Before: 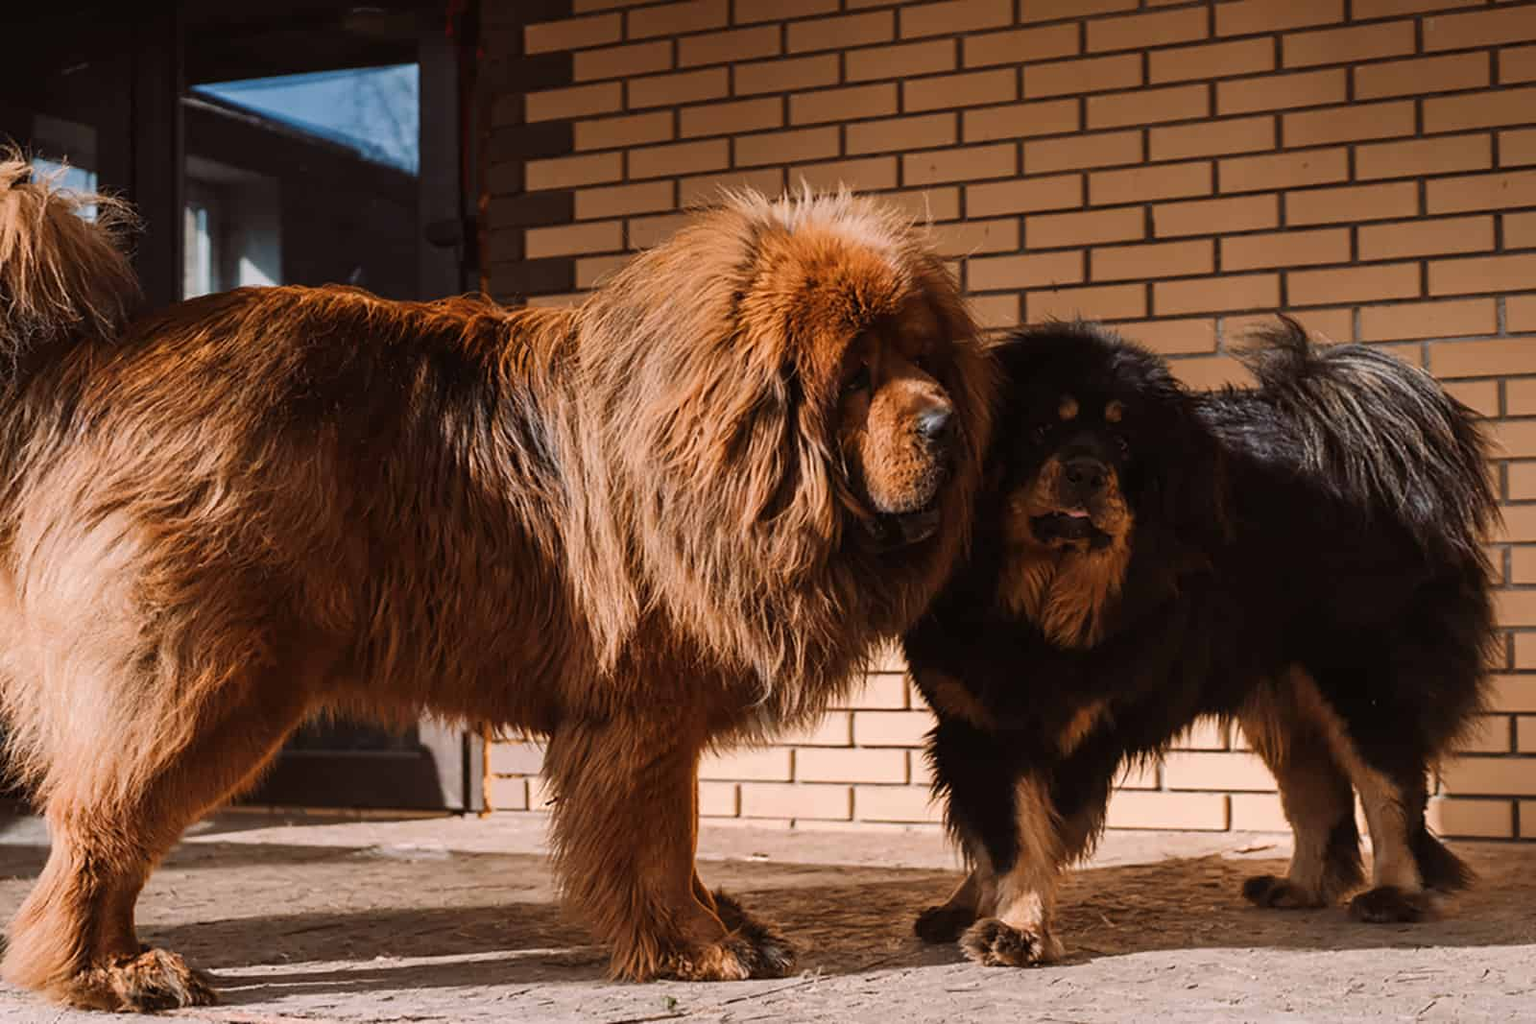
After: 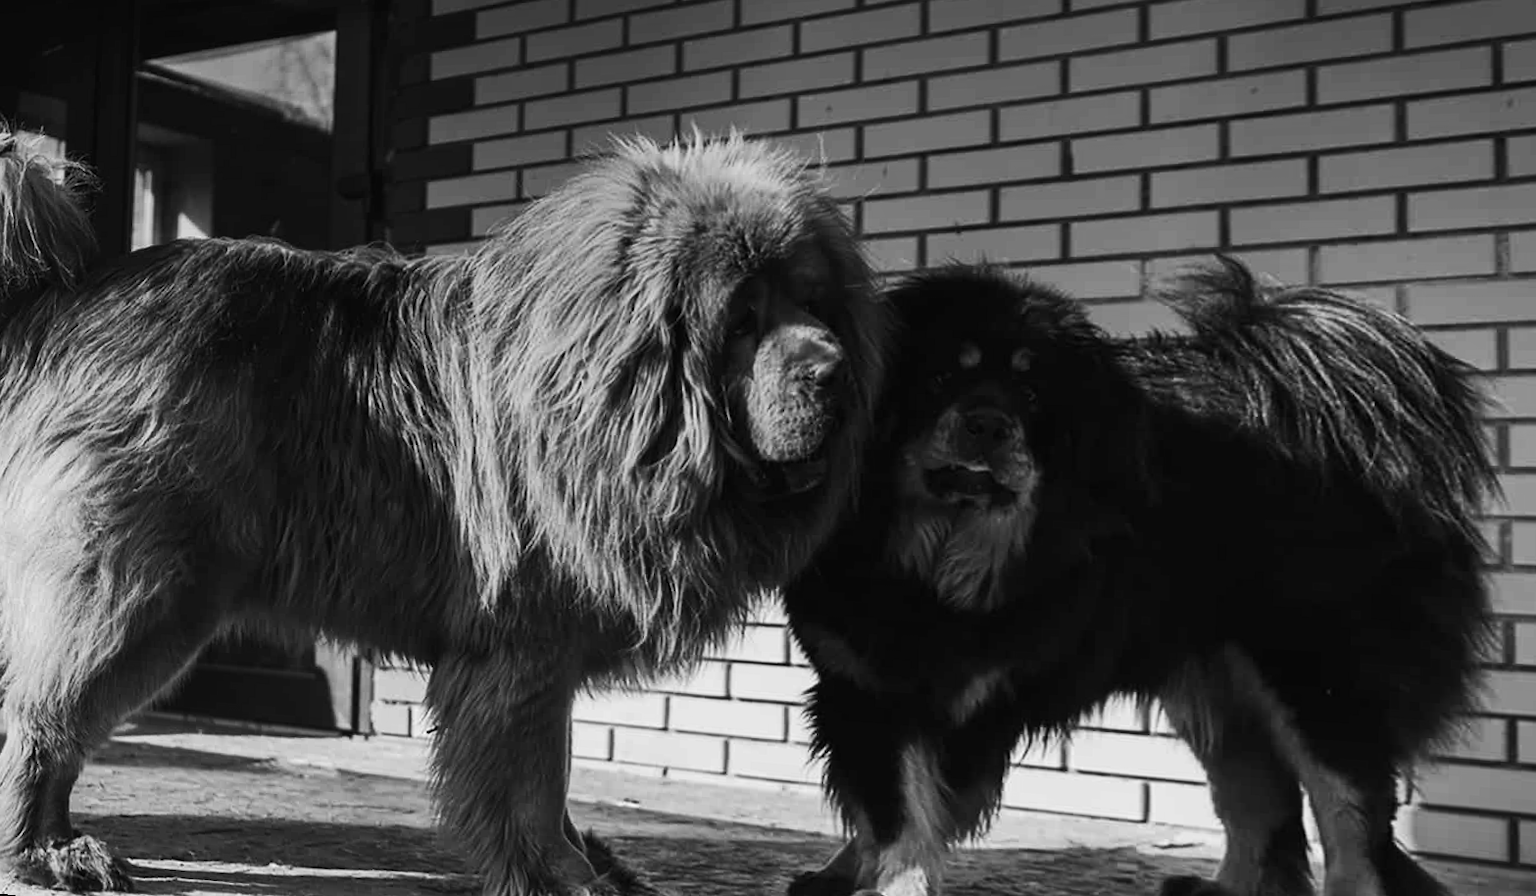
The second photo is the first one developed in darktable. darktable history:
white balance: red 1.127, blue 0.943
monochrome: on, module defaults
tone curve: curves: ch0 [(0, 0) (0.003, 0.012) (0.011, 0.015) (0.025, 0.02) (0.044, 0.032) (0.069, 0.044) (0.1, 0.063) (0.136, 0.085) (0.177, 0.121) (0.224, 0.159) (0.277, 0.207) (0.335, 0.261) (0.399, 0.328) (0.468, 0.41) (0.543, 0.506) (0.623, 0.609) (0.709, 0.719) (0.801, 0.82) (0.898, 0.907) (1, 1)], preserve colors none
rotate and perspective: rotation 1.69°, lens shift (vertical) -0.023, lens shift (horizontal) -0.291, crop left 0.025, crop right 0.988, crop top 0.092, crop bottom 0.842
